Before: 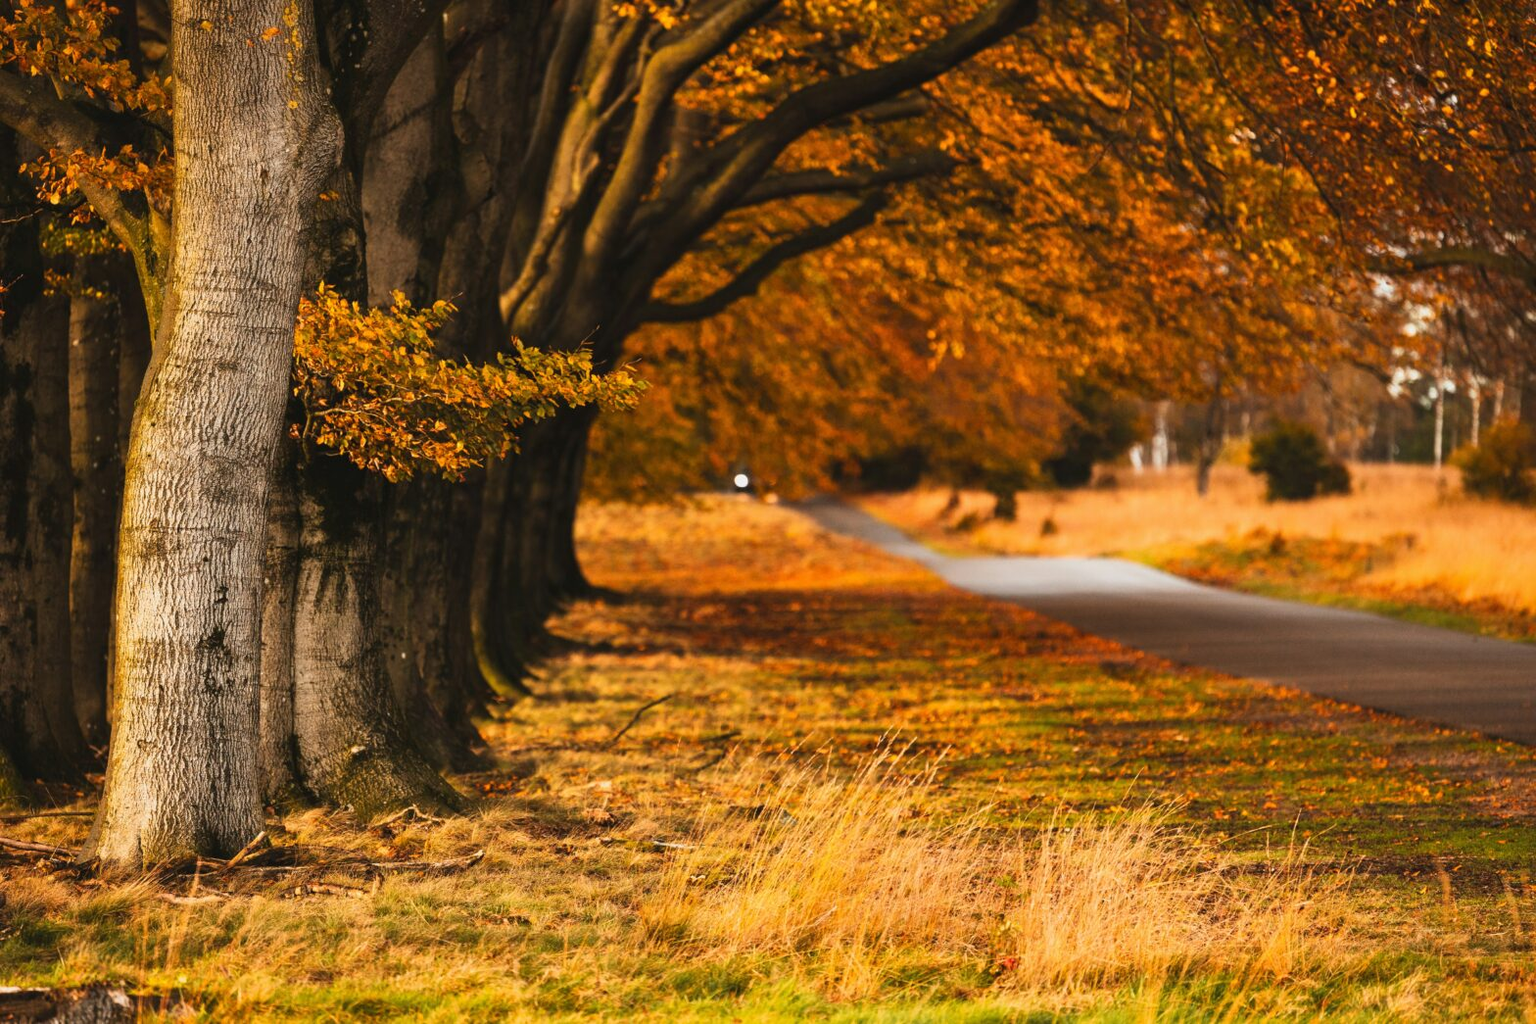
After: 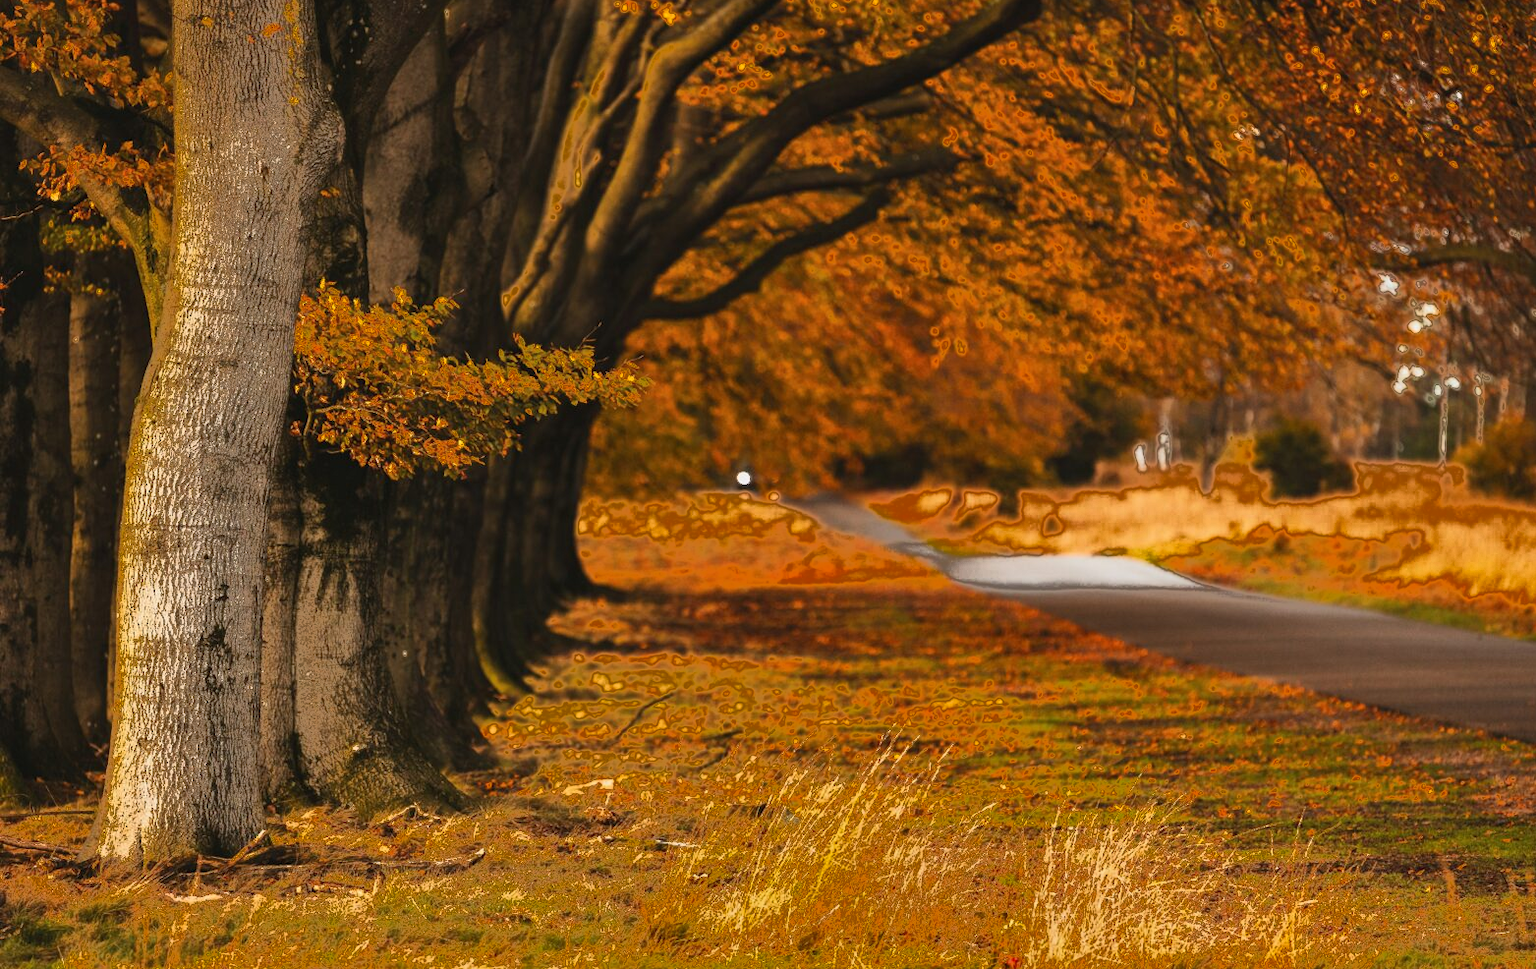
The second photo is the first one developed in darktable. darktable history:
shadows and highlights: shadows 24.5, highlights -78.15, soften with gaussian
crop: top 0.448%, right 0.264%, bottom 5.045%
fill light: exposure -0.73 EV, center 0.69, width 2.2
